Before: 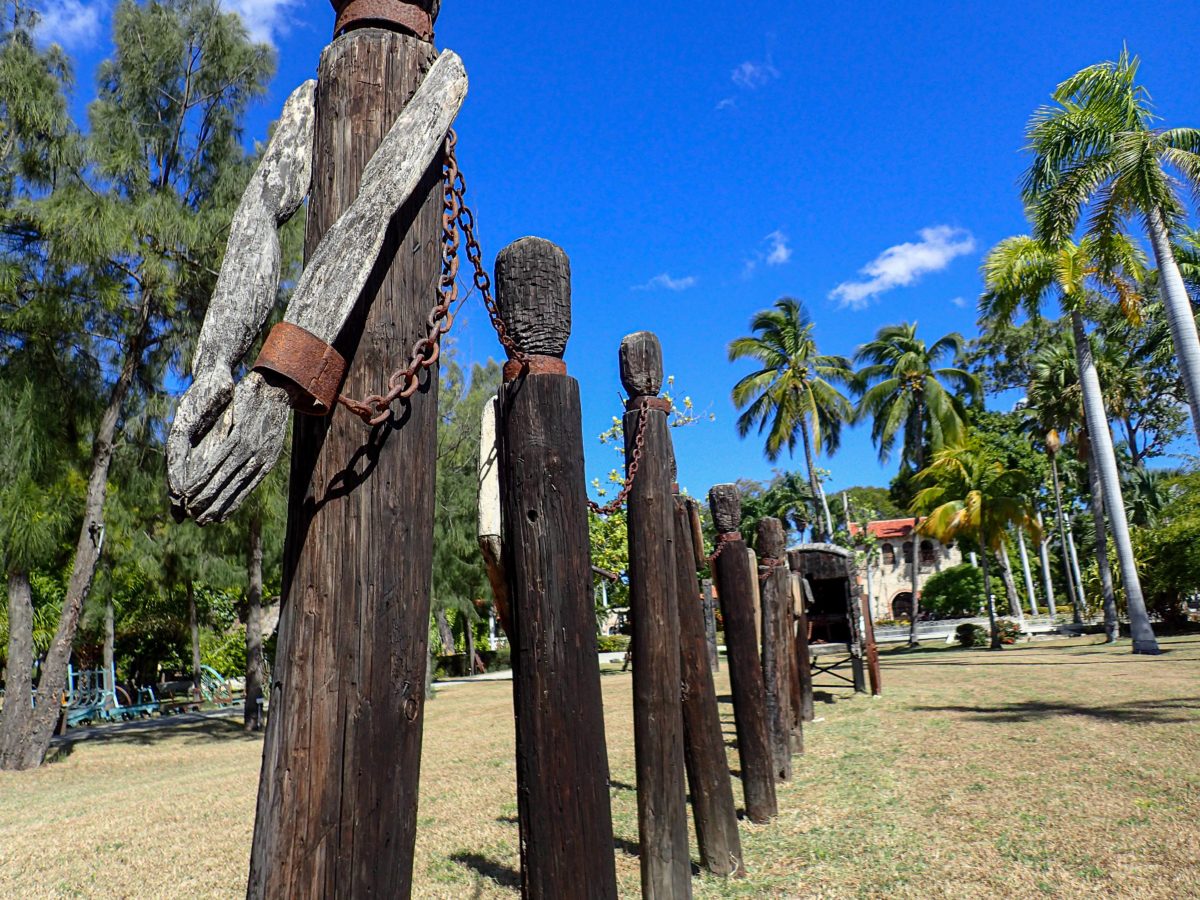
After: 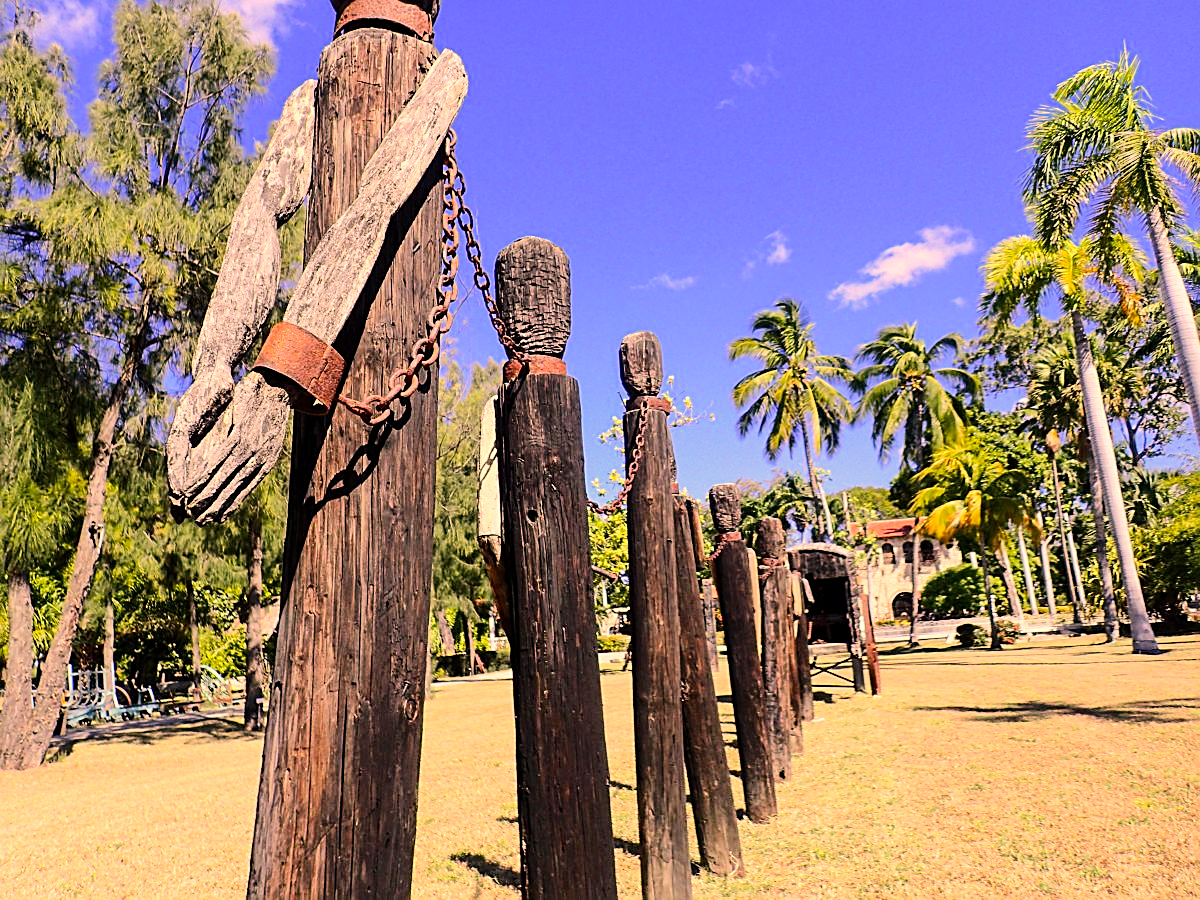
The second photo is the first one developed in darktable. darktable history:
tone equalizer: -7 EV 0.15 EV, -6 EV 0.634 EV, -5 EV 1.18 EV, -4 EV 1.32 EV, -3 EV 1.12 EV, -2 EV 0.6 EV, -1 EV 0.161 EV, edges refinement/feathering 500, mask exposure compensation -1.57 EV, preserve details no
sharpen: on, module defaults
color correction: highlights a* 21.78, highlights b* 22.28
